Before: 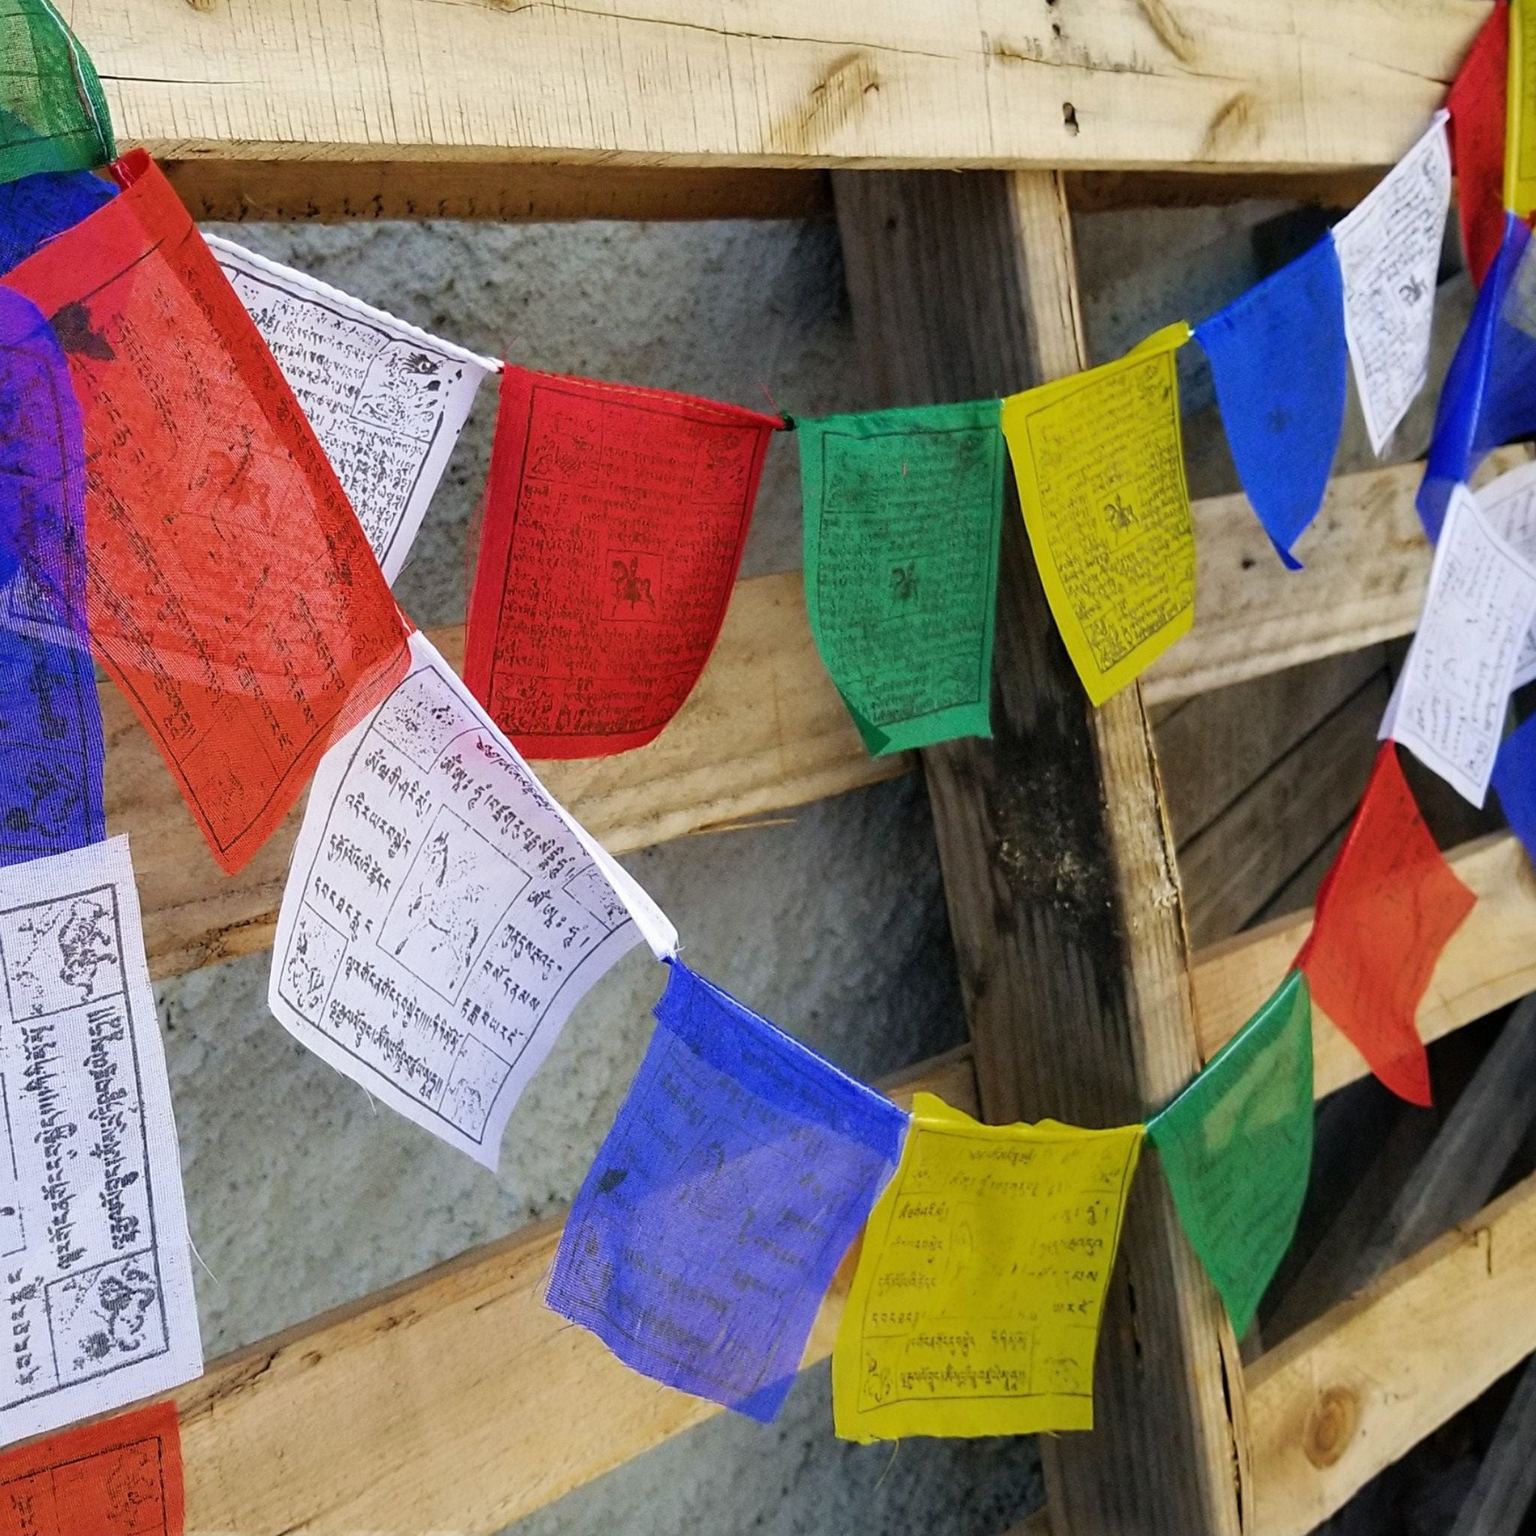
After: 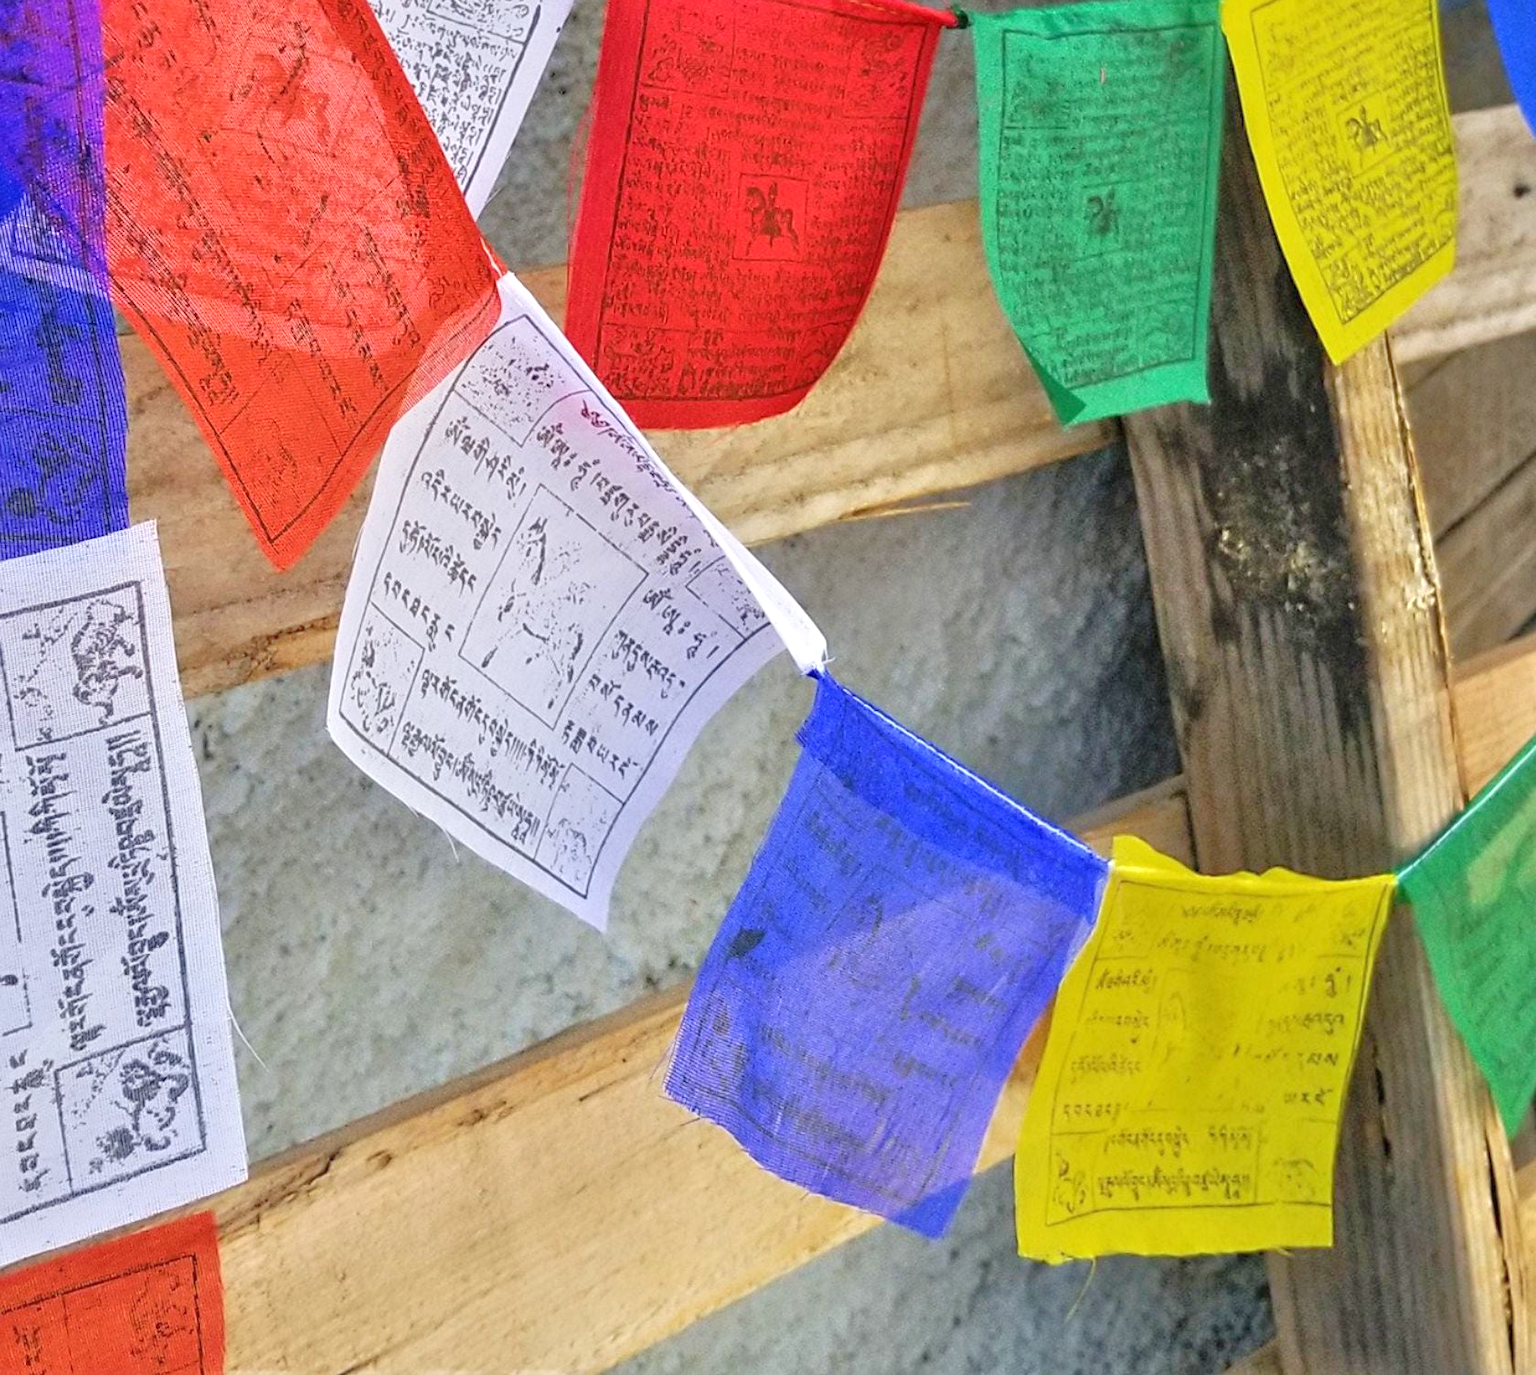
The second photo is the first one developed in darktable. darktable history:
crop: top 26.531%, right 17.959%
tone equalizer: -8 EV 2 EV, -7 EV 2 EV, -6 EV 2 EV, -5 EV 2 EV, -4 EV 2 EV, -3 EV 1.5 EV, -2 EV 1 EV, -1 EV 0.5 EV
